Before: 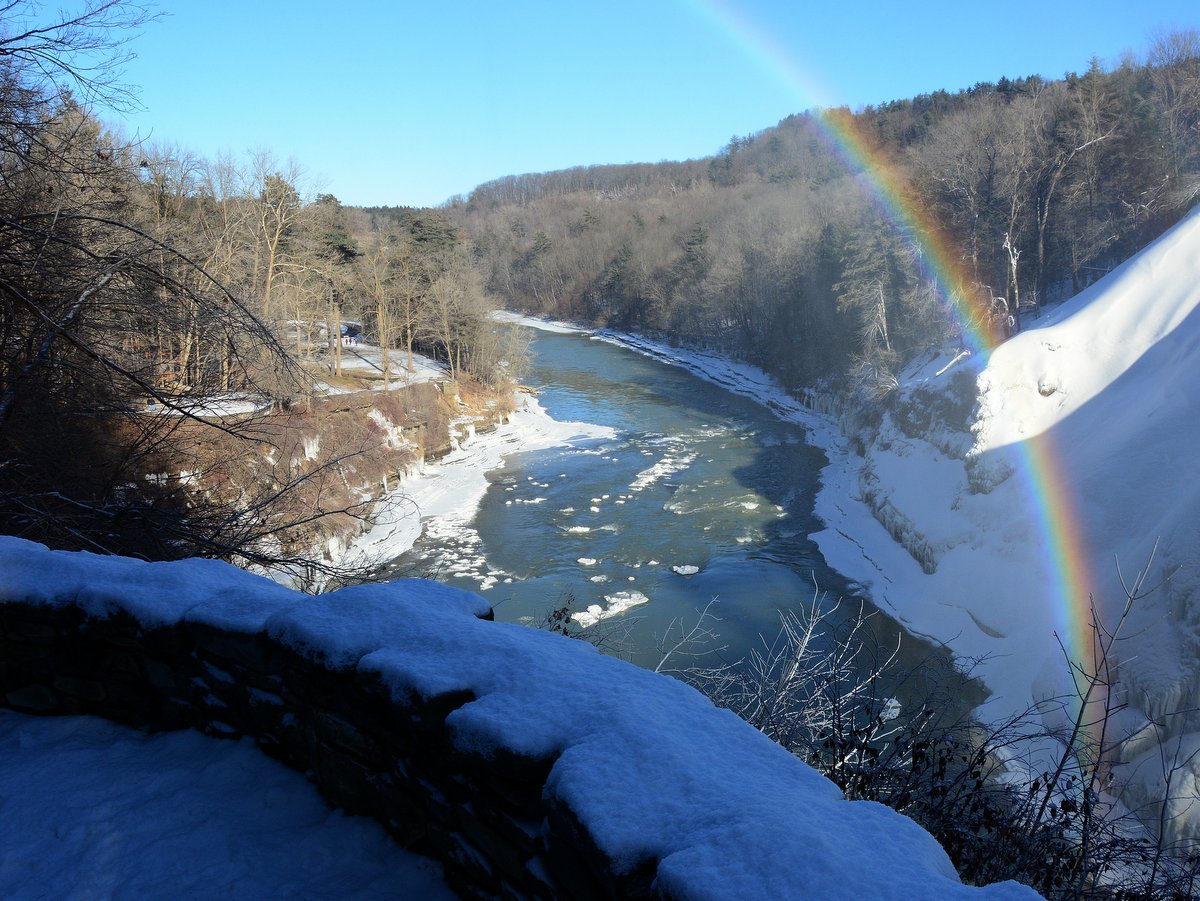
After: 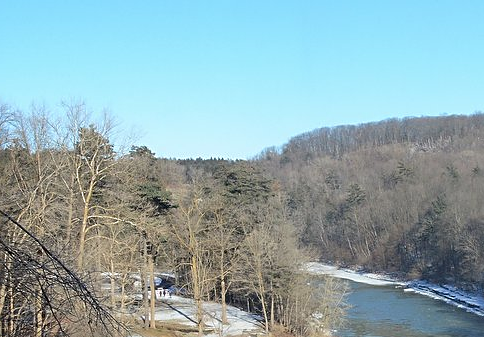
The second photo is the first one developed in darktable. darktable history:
sharpen: on, module defaults
crop: left 15.571%, top 5.432%, right 44.015%, bottom 57.132%
